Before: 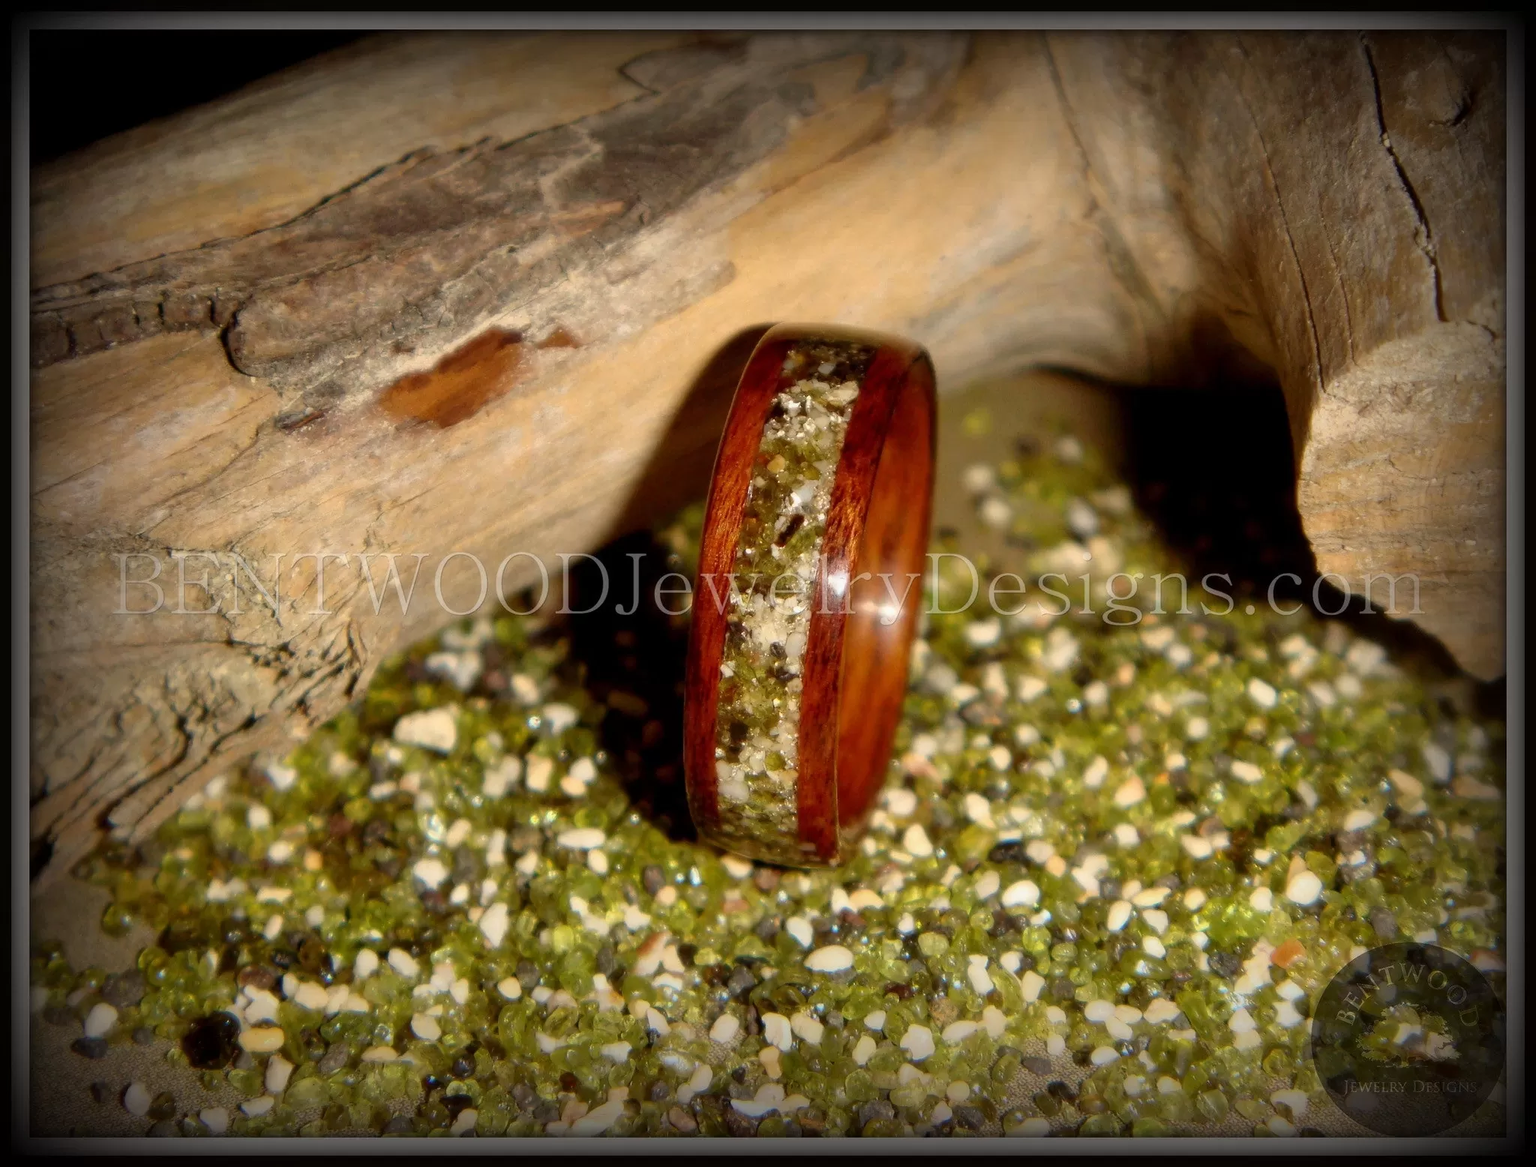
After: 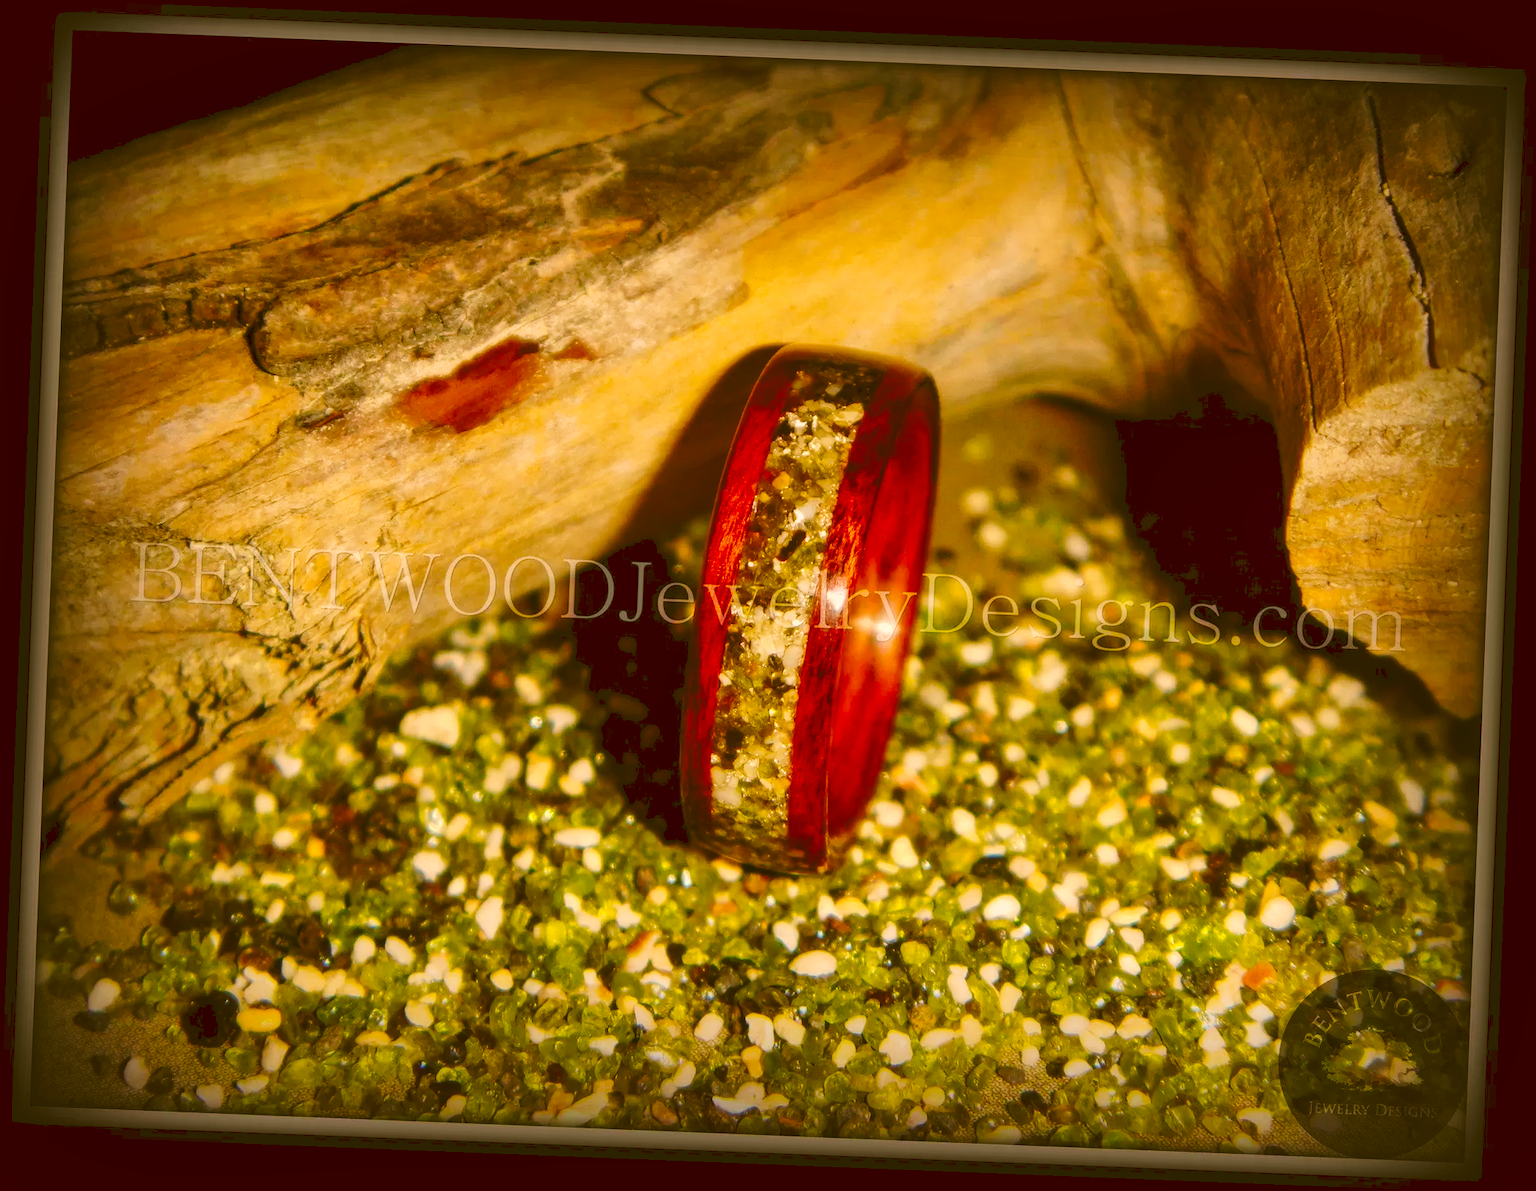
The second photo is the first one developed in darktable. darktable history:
local contrast: detail 110%
color balance: lift [1, 1.001, 0.999, 1.001], gamma [1, 1.004, 1.007, 0.993], gain [1, 0.991, 0.987, 1.013], contrast 10%, output saturation 120%
shadows and highlights: on, module defaults
bloom: size 9%, threshold 100%, strength 7%
color correction: highlights a* 8.98, highlights b* 15.09, shadows a* -0.49, shadows b* 26.52
rotate and perspective: rotation 2.27°, automatic cropping off
tone curve: curves: ch0 [(0, 0) (0.003, 0.077) (0.011, 0.079) (0.025, 0.085) (0.044, 0.095) (0.069, 0.109) (0.1, 0.124) (0.136, 0.142) (0.177, 0.169) (0.224, 0.207) (0.277, 0.267) (0.335, 0.347) (0.399, 0.442) (0.468, 0.54) (0.543, 0.635) (0.623, 0.726) (0.709, 0.813) (0.801, 0.882) (0.898, 0.934) (1, 1)], preserve colors none
